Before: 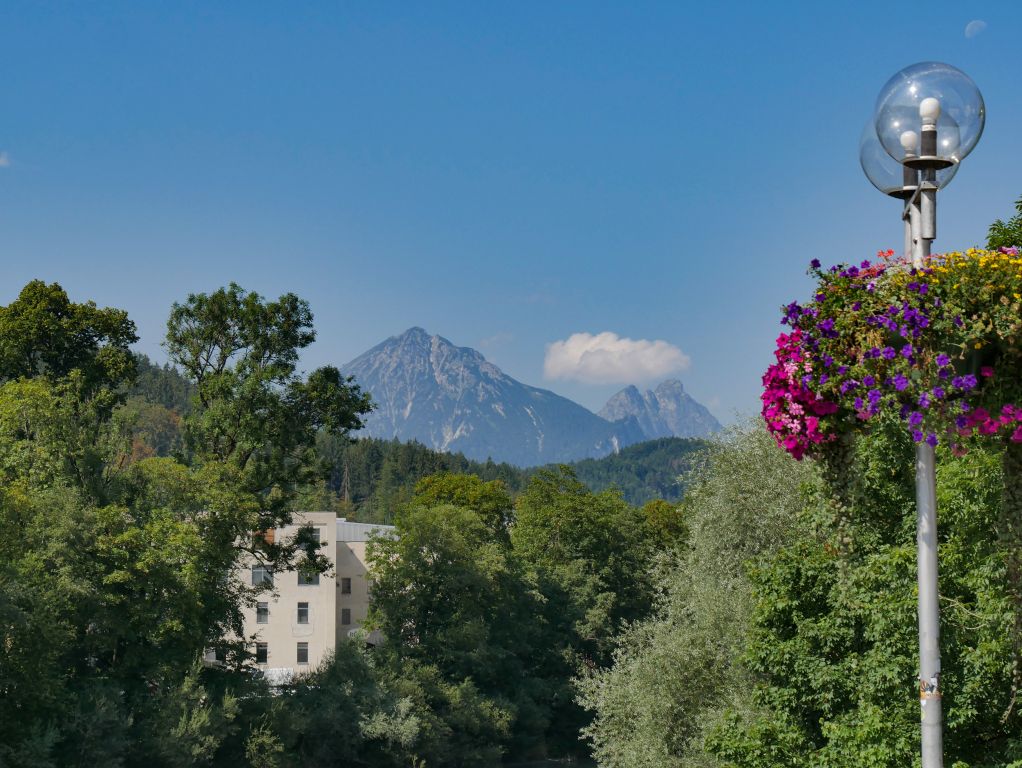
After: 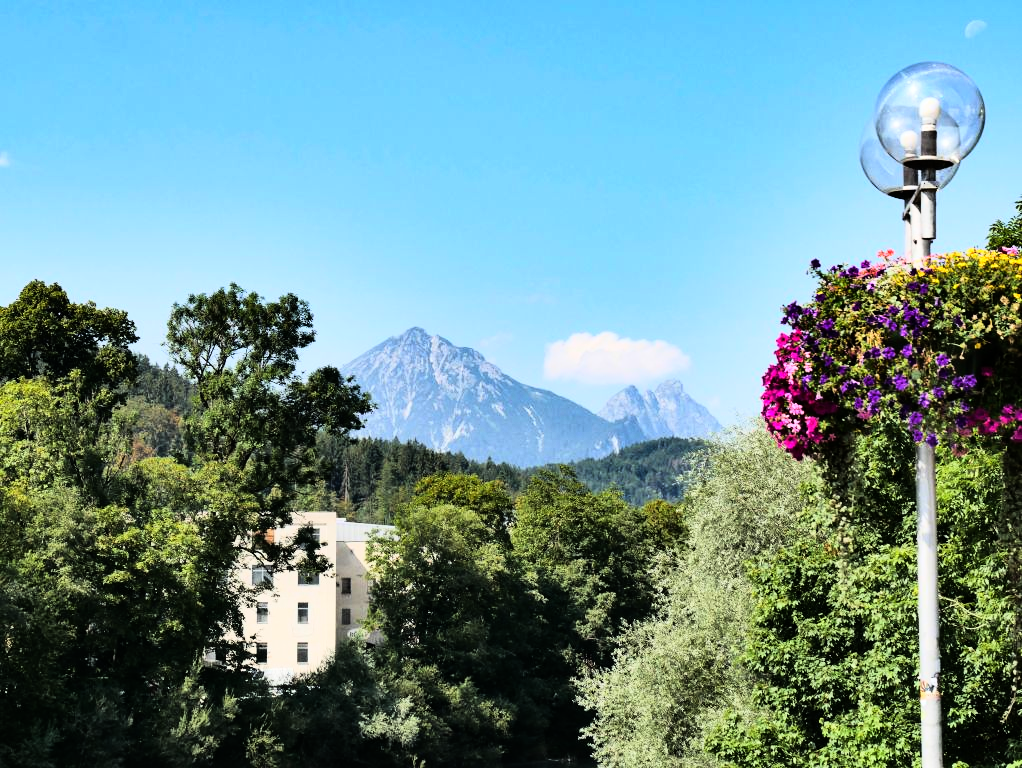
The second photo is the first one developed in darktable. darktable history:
rgb curve: curves: ch0 [(0, 0) (0.21, 0.15) (0.24, 0.21) (0.5, 0.75) (0.75, 0.96) (0.89, 0.99) (1, 1)]; ch1 [(0, 0.02) (0.21, 0.13) (0.25, 0.2) (0.5, 0.67) (0.75, 0.9) (0.89, 0.97) (1, 1)]; ch2 [(0, 0.02) (0.21, 0.13) (0.25, 0.2) (0.5, 0.67) (0.75, 0.9) (0.89, 0.97) (1, 1)], compensate middle gray true
tone equalizer: on, module defaults
white balance: emerald 1
